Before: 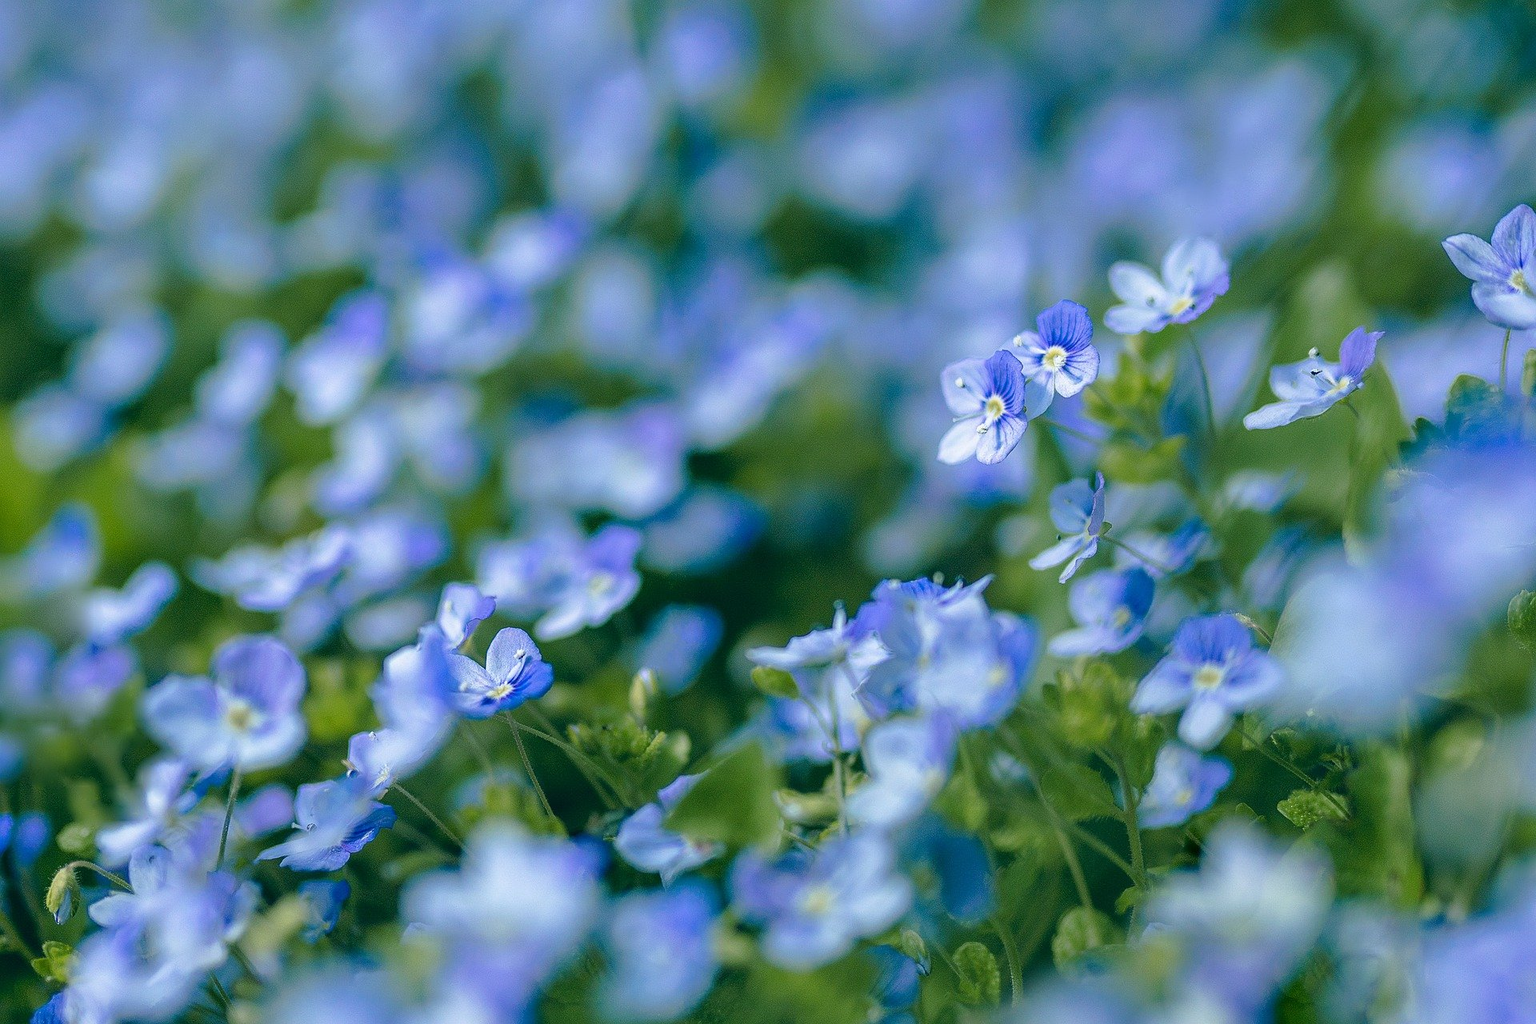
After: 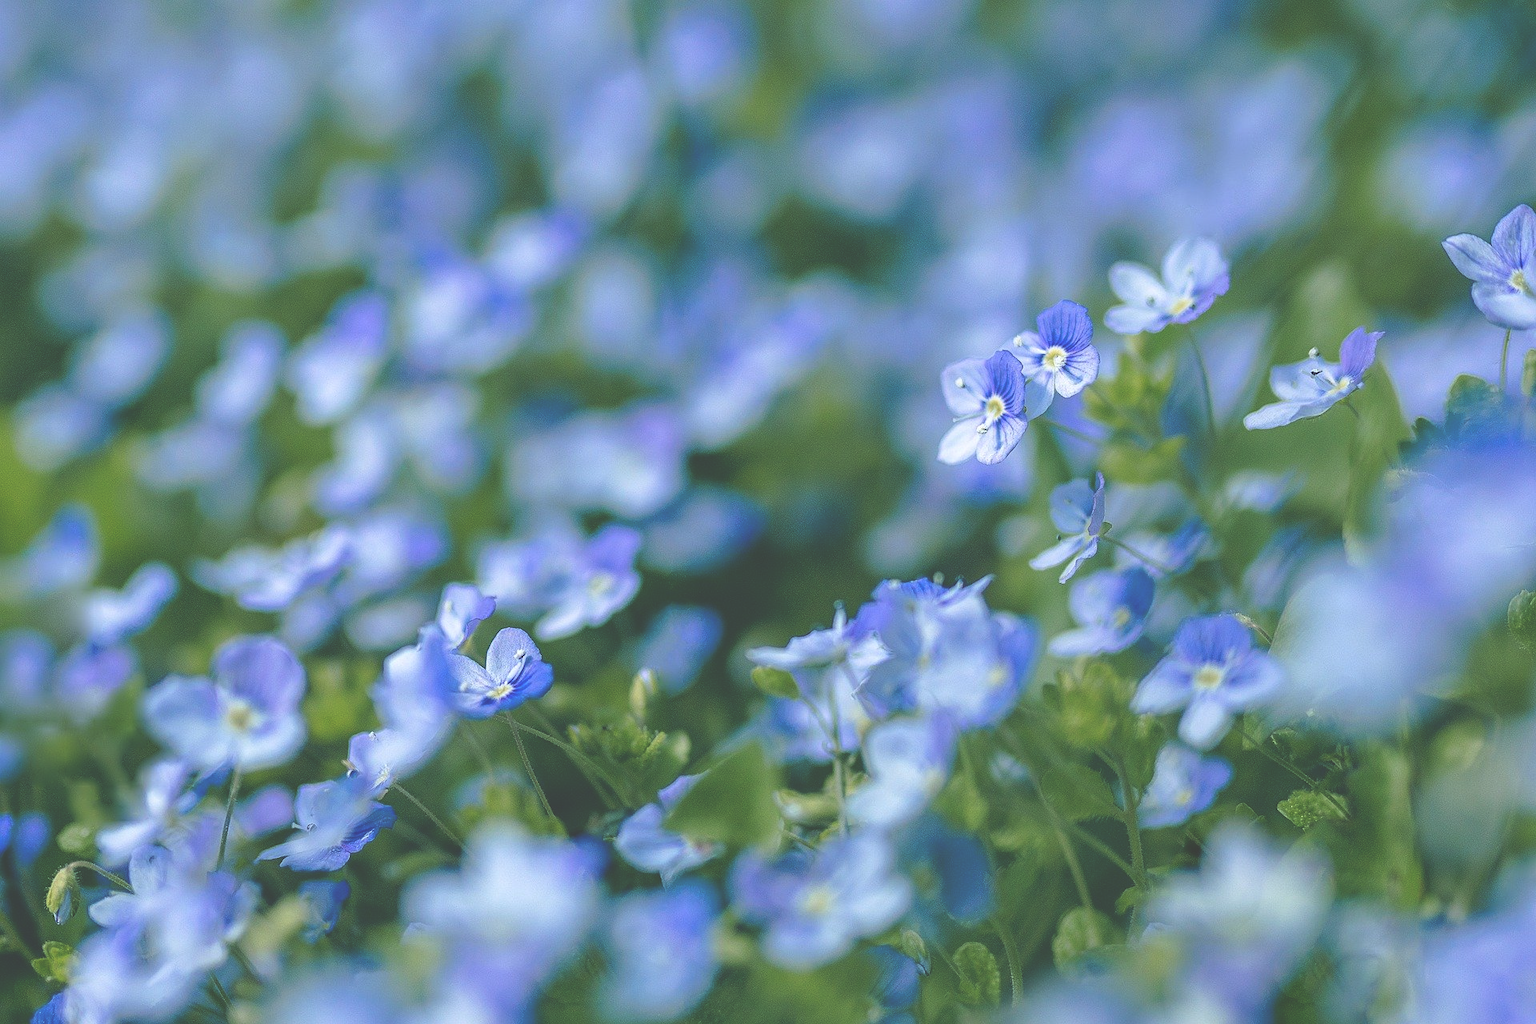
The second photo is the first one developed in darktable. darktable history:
exposure: black level correction -0.042, exposure 0.065 EV, compensate highlight preservation false
